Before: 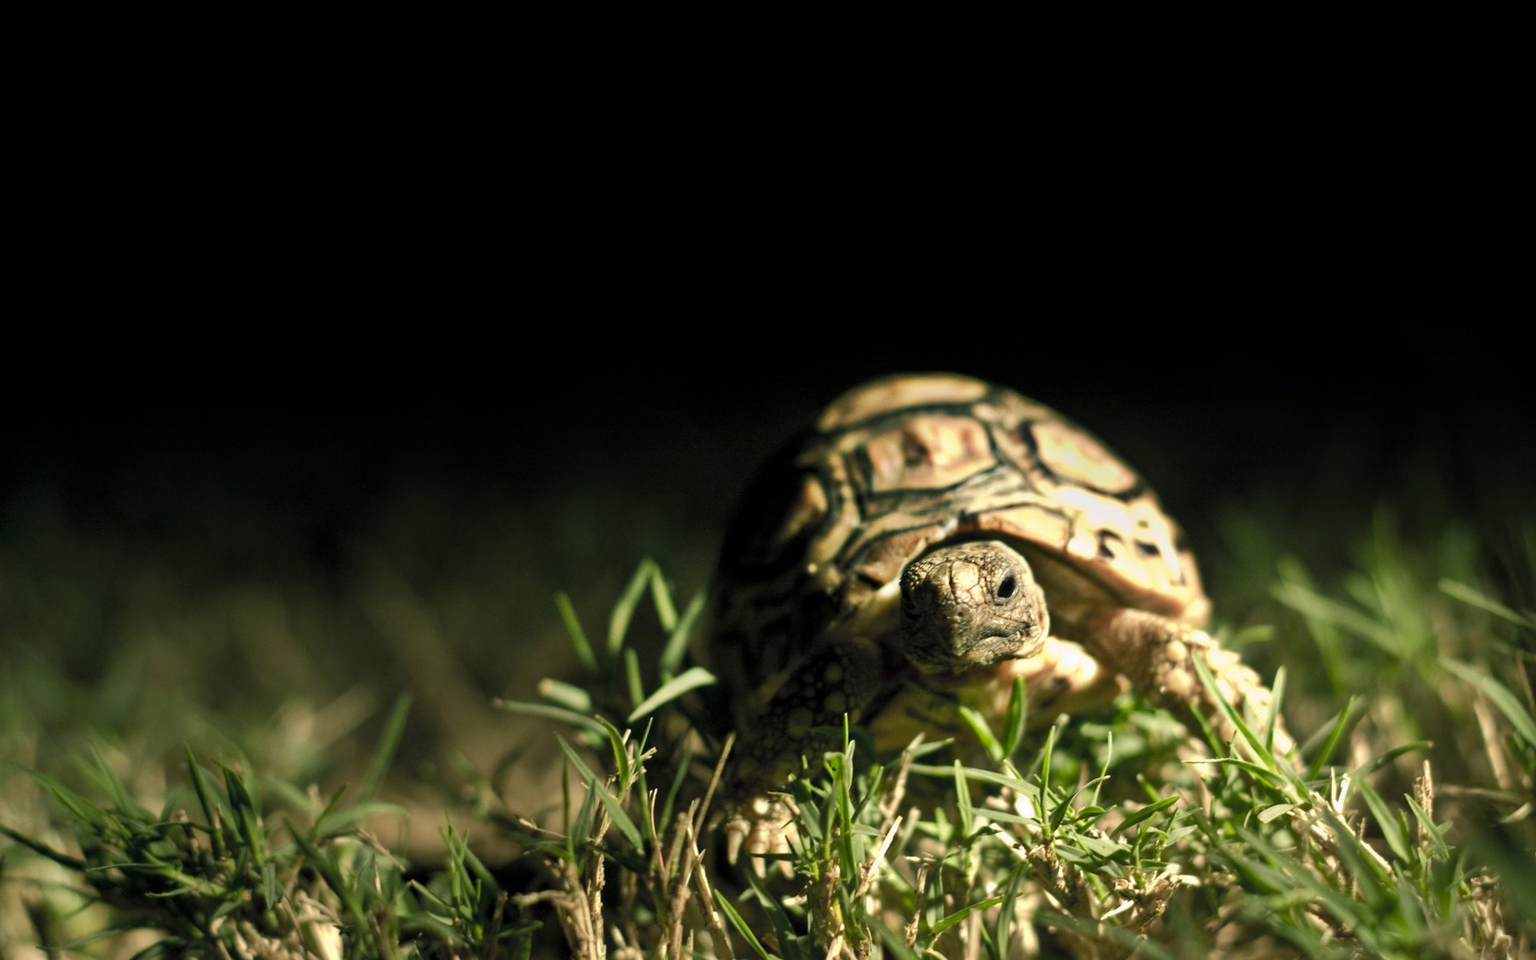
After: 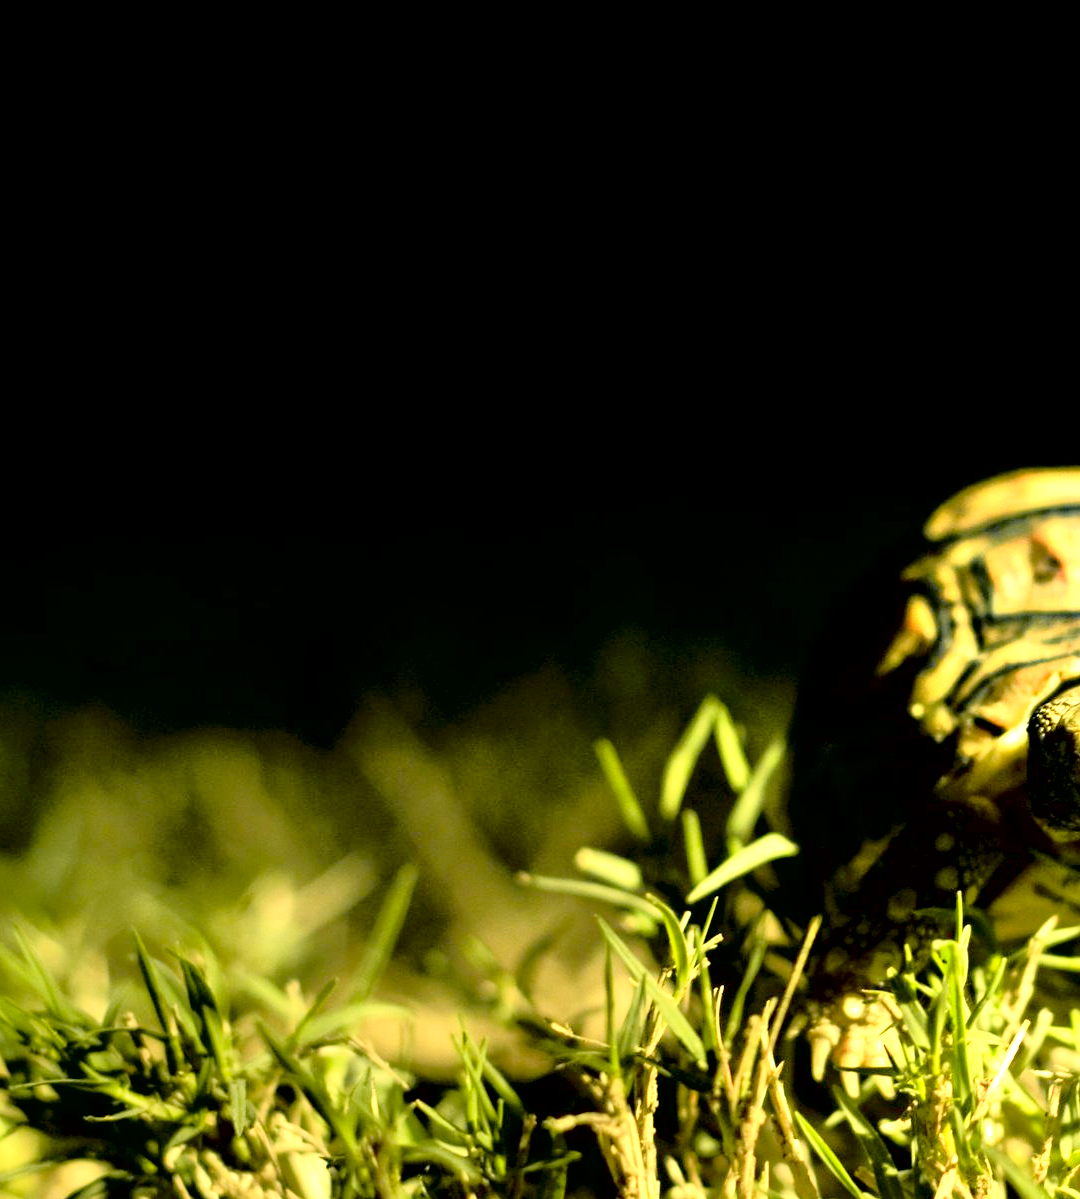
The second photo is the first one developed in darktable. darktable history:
tone curve: curves: ch0 [(0, 0) (0.168, 0.142) (0.359, 0.44) (0.469, 0.544) (0.634, 0.722) (0.858, 0.903) (1, 0.968)]; ch1 [(0, 0) (0.437, 0.453) (0.472, 0.47) (0.502, 0.502) (0.54, 0.534) (0.57, 0.592) (0.618, 0.66) (0.699, 0.749) (0.859, 0.919) (1, 1)]; ch2 [(0, 0) (0.33, 0.301) (0.421, 0.443) (0.476, 0.498) (0.505, 0.503) (0.547, 0.557) (0.586, 0.634) (0.608, 0.676) (1, 1)], color space Lab, independent channels, preserve colors none
exposure: black level correction 0.009, exposure 1.425 EV, compensate highlight preservation false
crop: left 5.114%, right 38.589%
